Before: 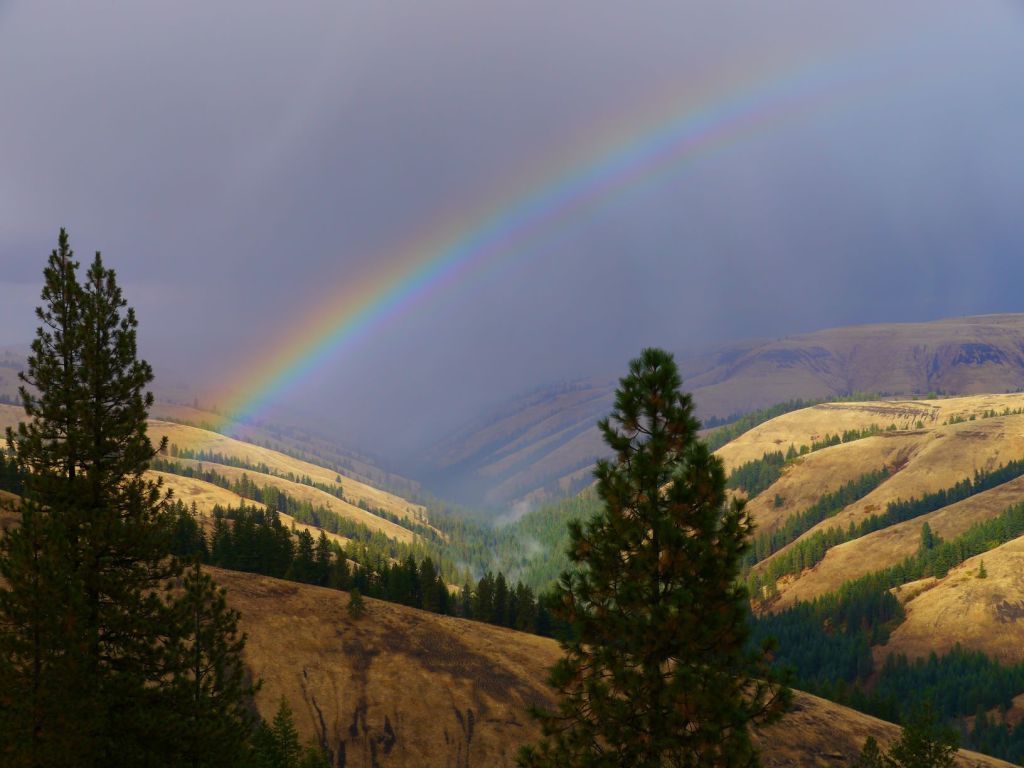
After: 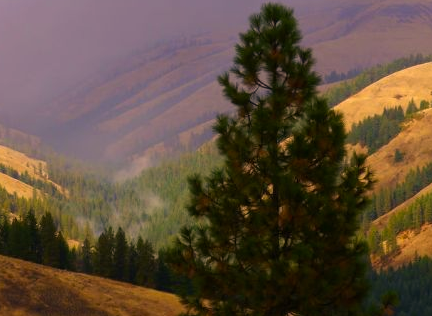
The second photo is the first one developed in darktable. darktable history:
color correction: highlights a* 17.73, highlights b* 19.11
crop: left 37.14%, top 44.925%, right 20.609%, bottom 13.853%
